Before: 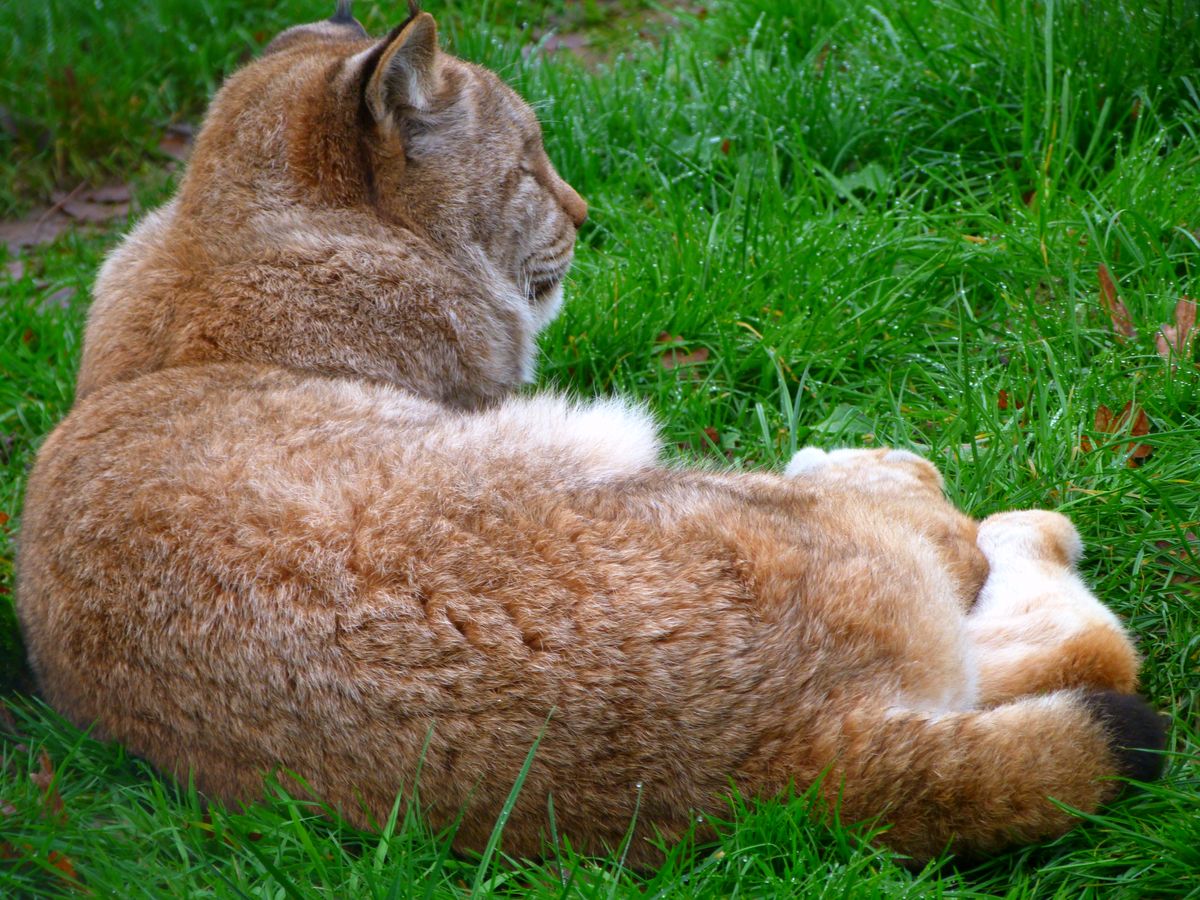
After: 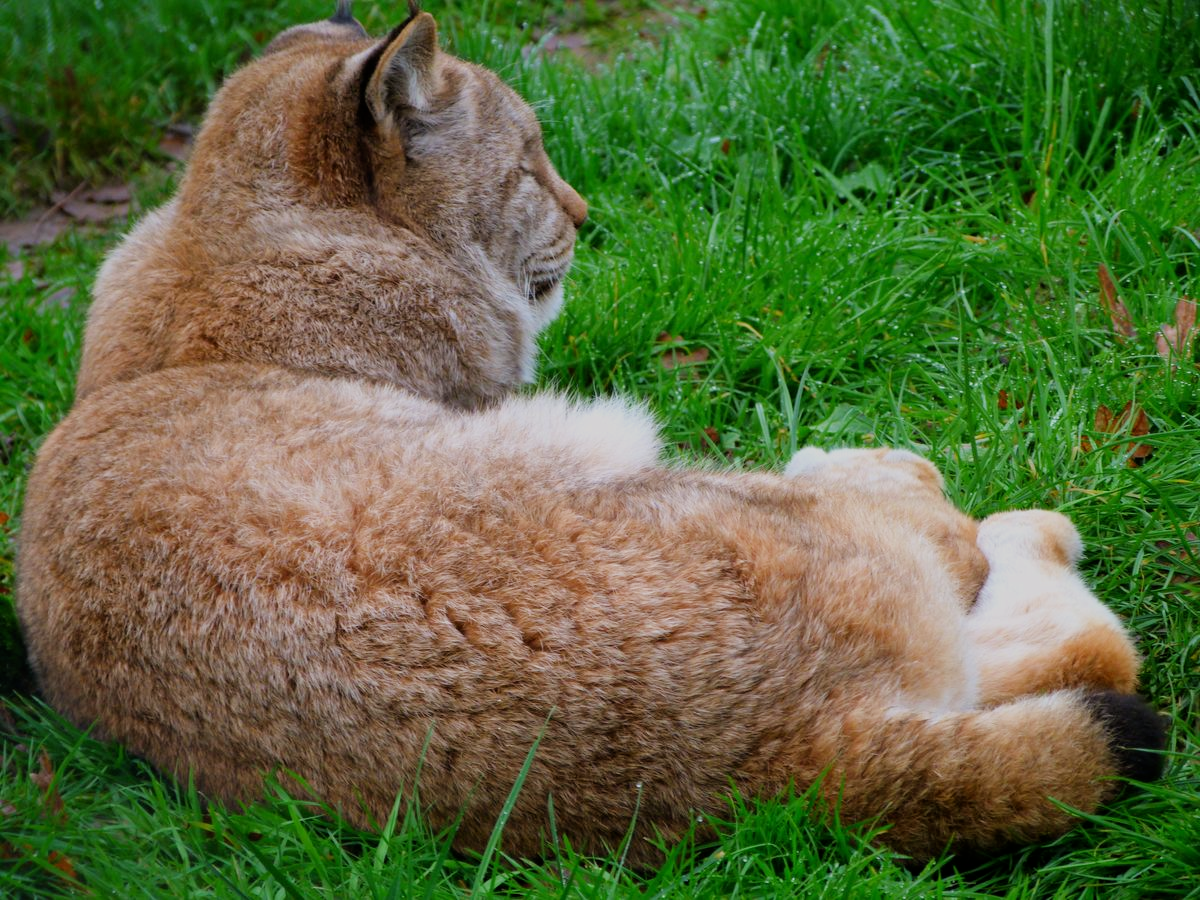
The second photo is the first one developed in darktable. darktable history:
filmic rgb: black relative exposure -7.65 EV, white relative exposure 4.56 EV, hardness 3.61
